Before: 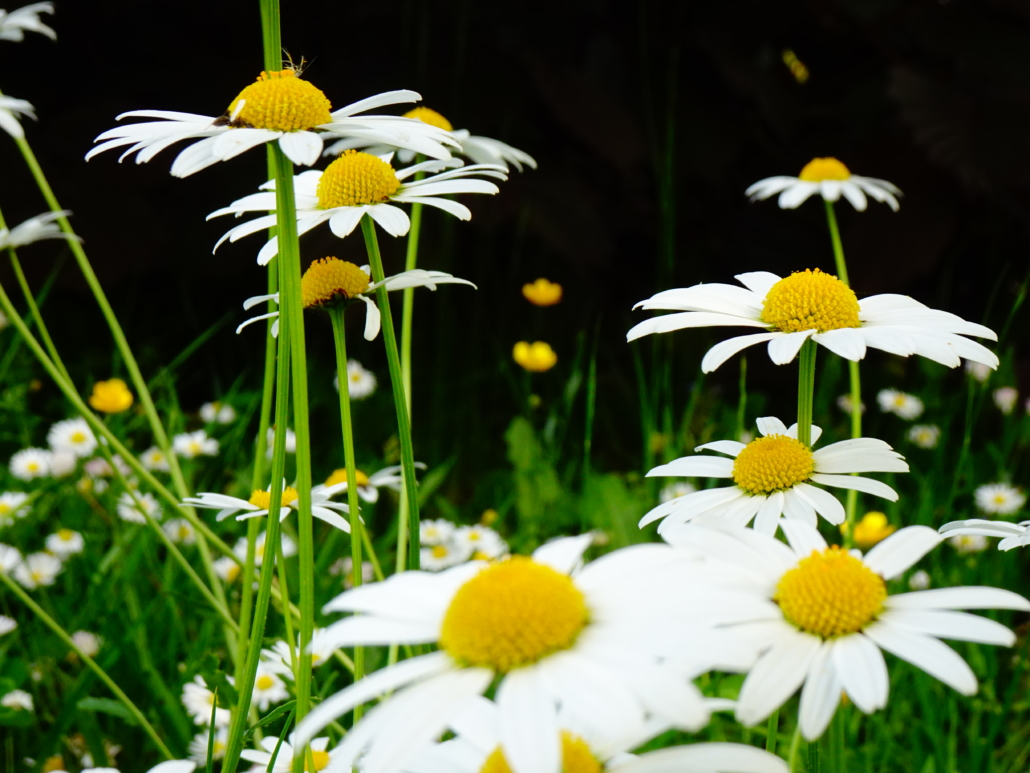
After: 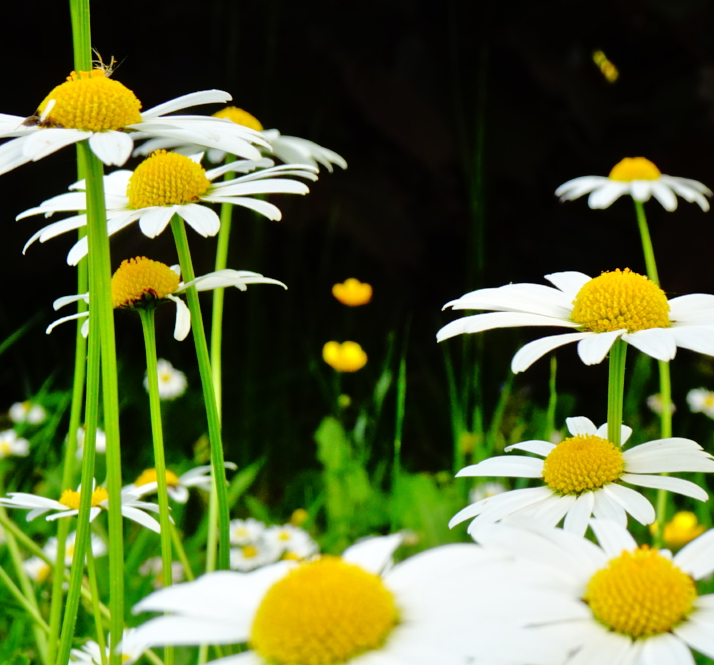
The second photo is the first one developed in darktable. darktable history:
crop: left 18.479%, right 12.2%, bottom 13.971%
tone equalizer: -7 EV 0.15 EV, -6 EV 0.6 EV, -5 EV 1.15 EV, -4 EV 1.33 EV, -3 EV 1.15 EV, -2 EV 0.6 EV, -1 EV 0.15 EV, mask exposure compensation -0.5 EV
